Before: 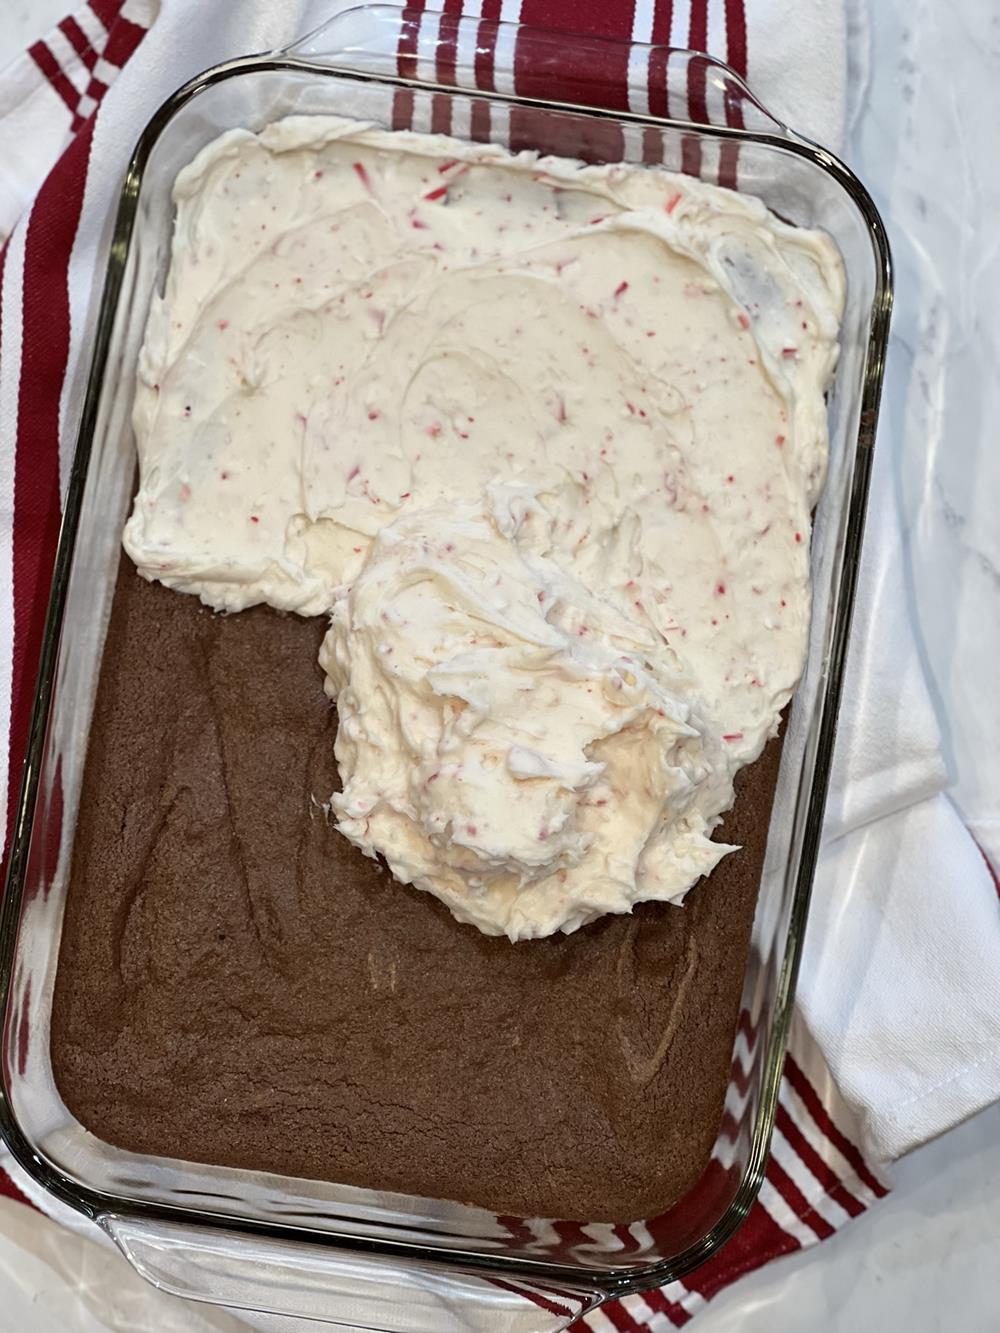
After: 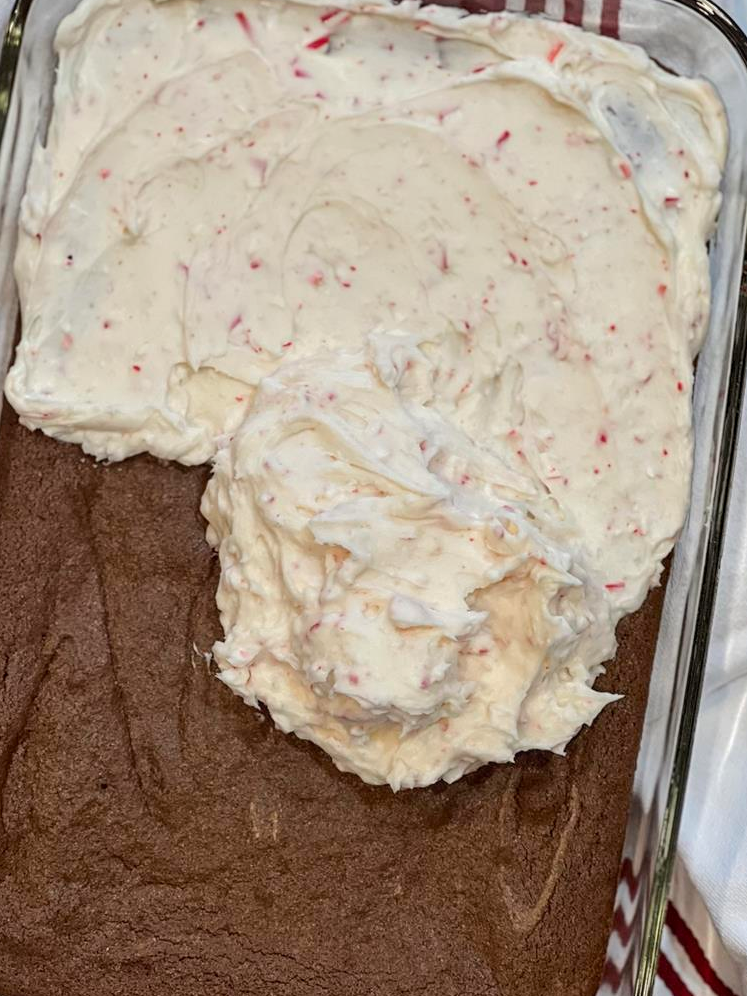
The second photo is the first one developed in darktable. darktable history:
base curve: curves: ch0 [(0, 0) (0.235, 0.266) (0.503, 0.496) (0.786, 0.72) (1, 1)]
crop and rotate: left 11.831%, top 11.346%, right 13.429%, bottom 13.899%
local contrast: on, module defaults
